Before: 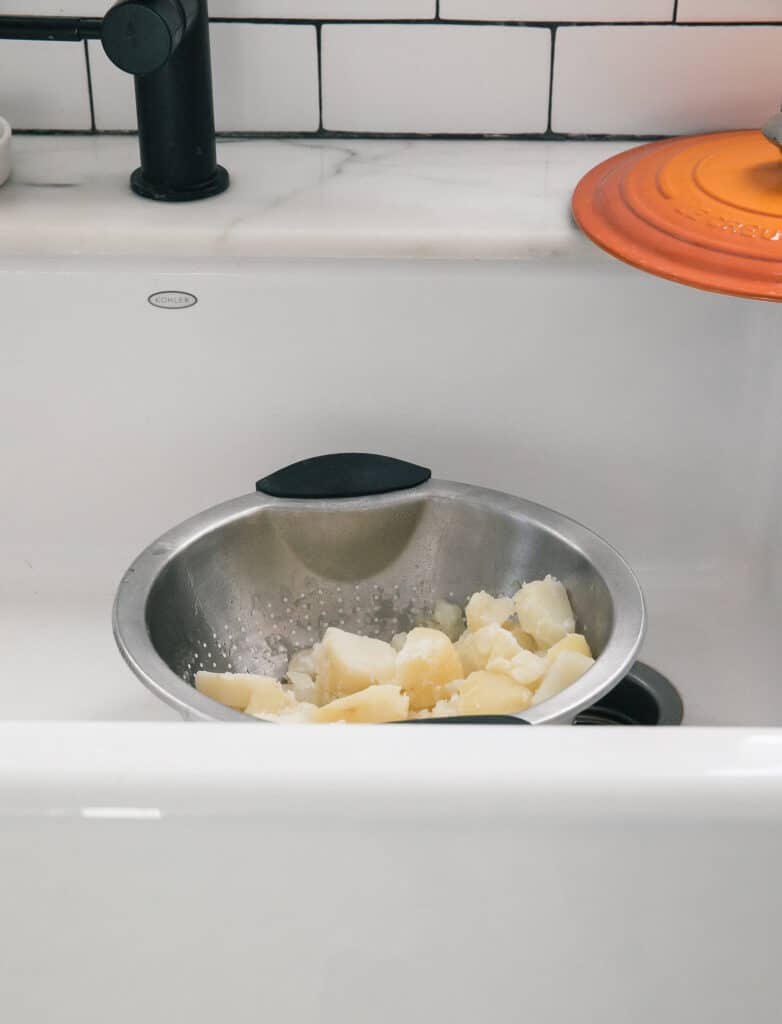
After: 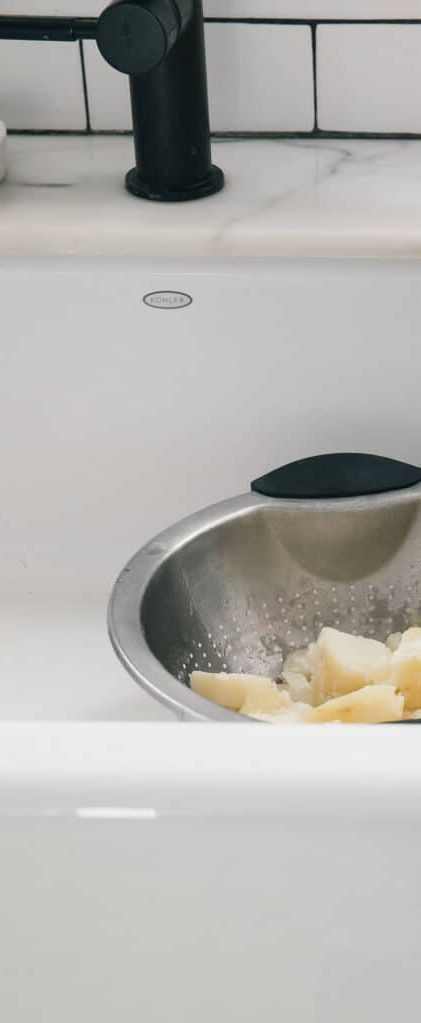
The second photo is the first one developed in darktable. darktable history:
crop: left 0.642%, right 45.501%, bottom 0.087%
